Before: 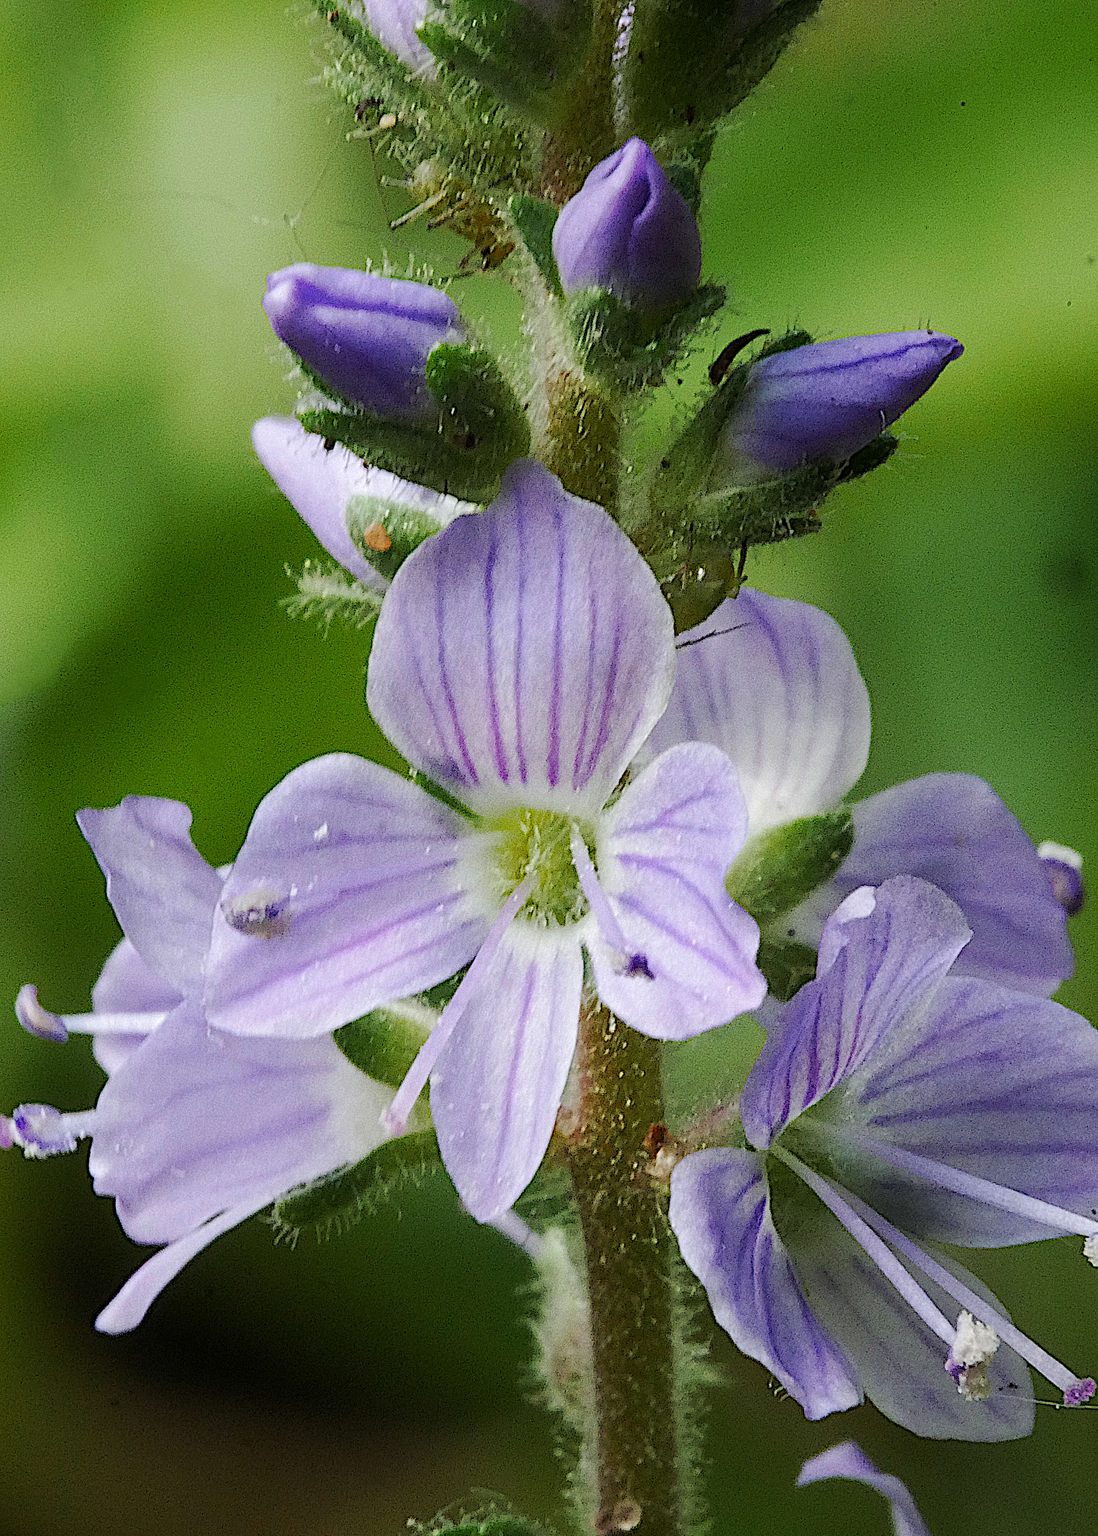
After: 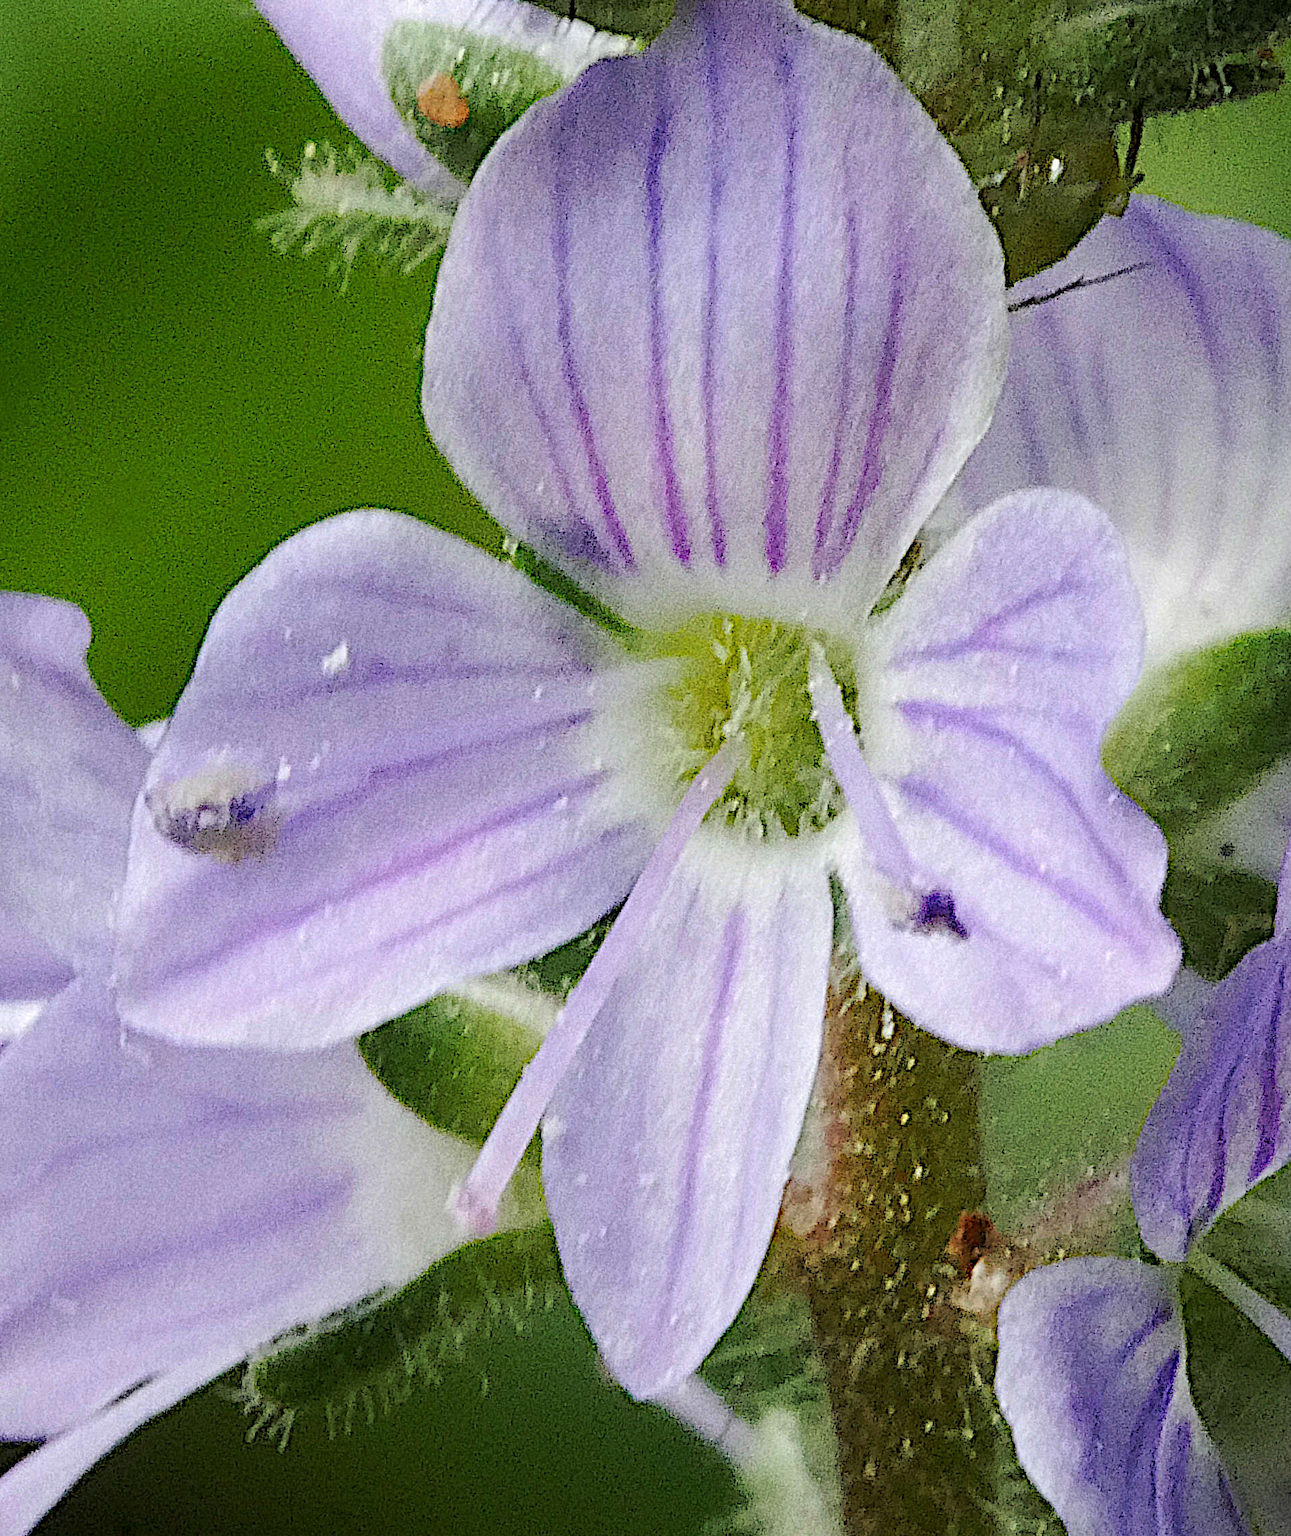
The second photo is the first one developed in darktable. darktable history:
crop: left 13.134%, top 31.561%, right 24.807%, bottom 15.678%
